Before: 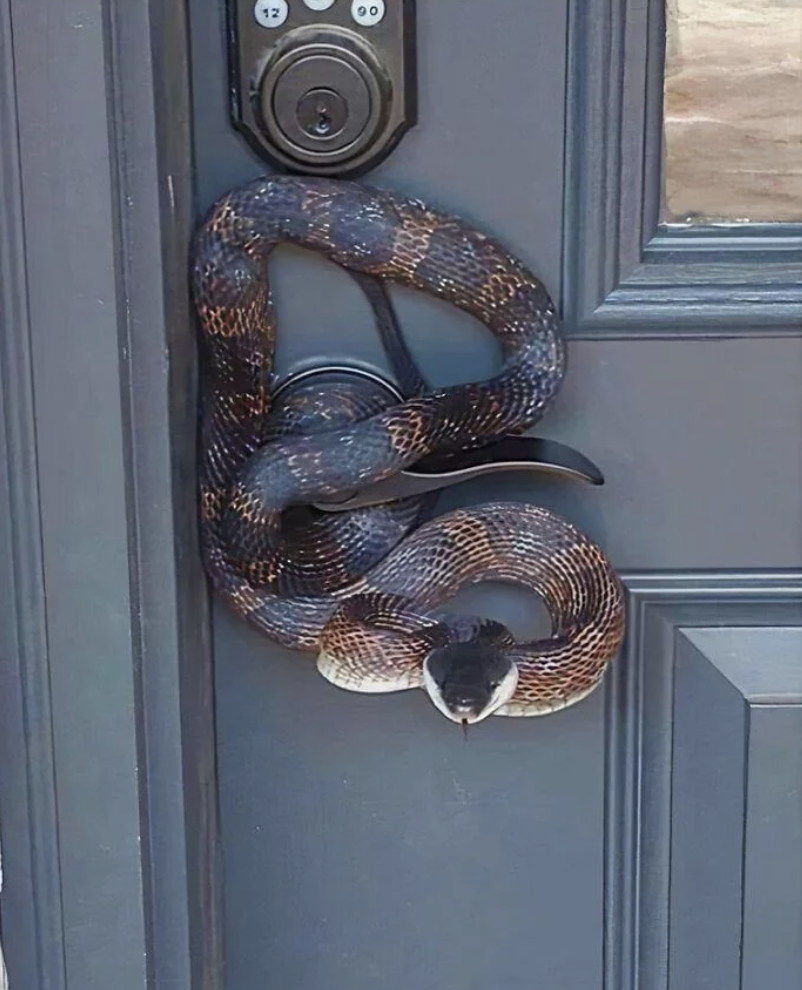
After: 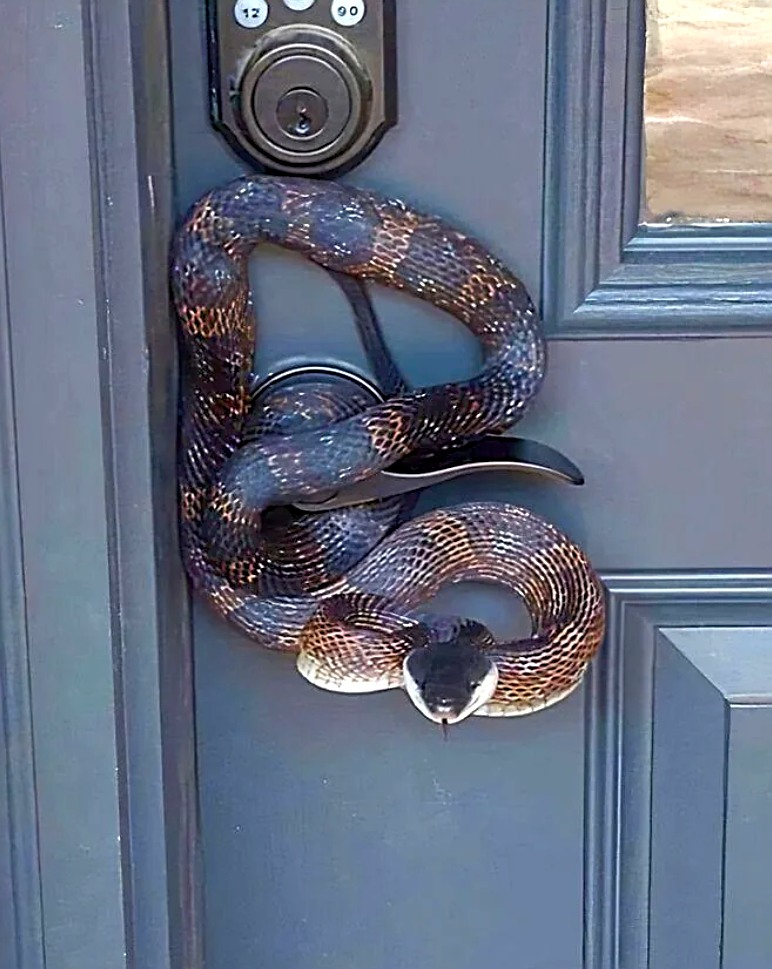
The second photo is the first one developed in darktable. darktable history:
sharpen: on, module defaults
crop and rotate: left 2.498%, right 1.229%, bottom 2.026%
exposure: black level correction 0.007, compensate exposure bias true, compensate highlight preservation false
color balance rgb: perceptual saturation grading › global saturation 30.629%, perceptual brilliance grading › global brilliance 12.305%, global vibrance 20%
